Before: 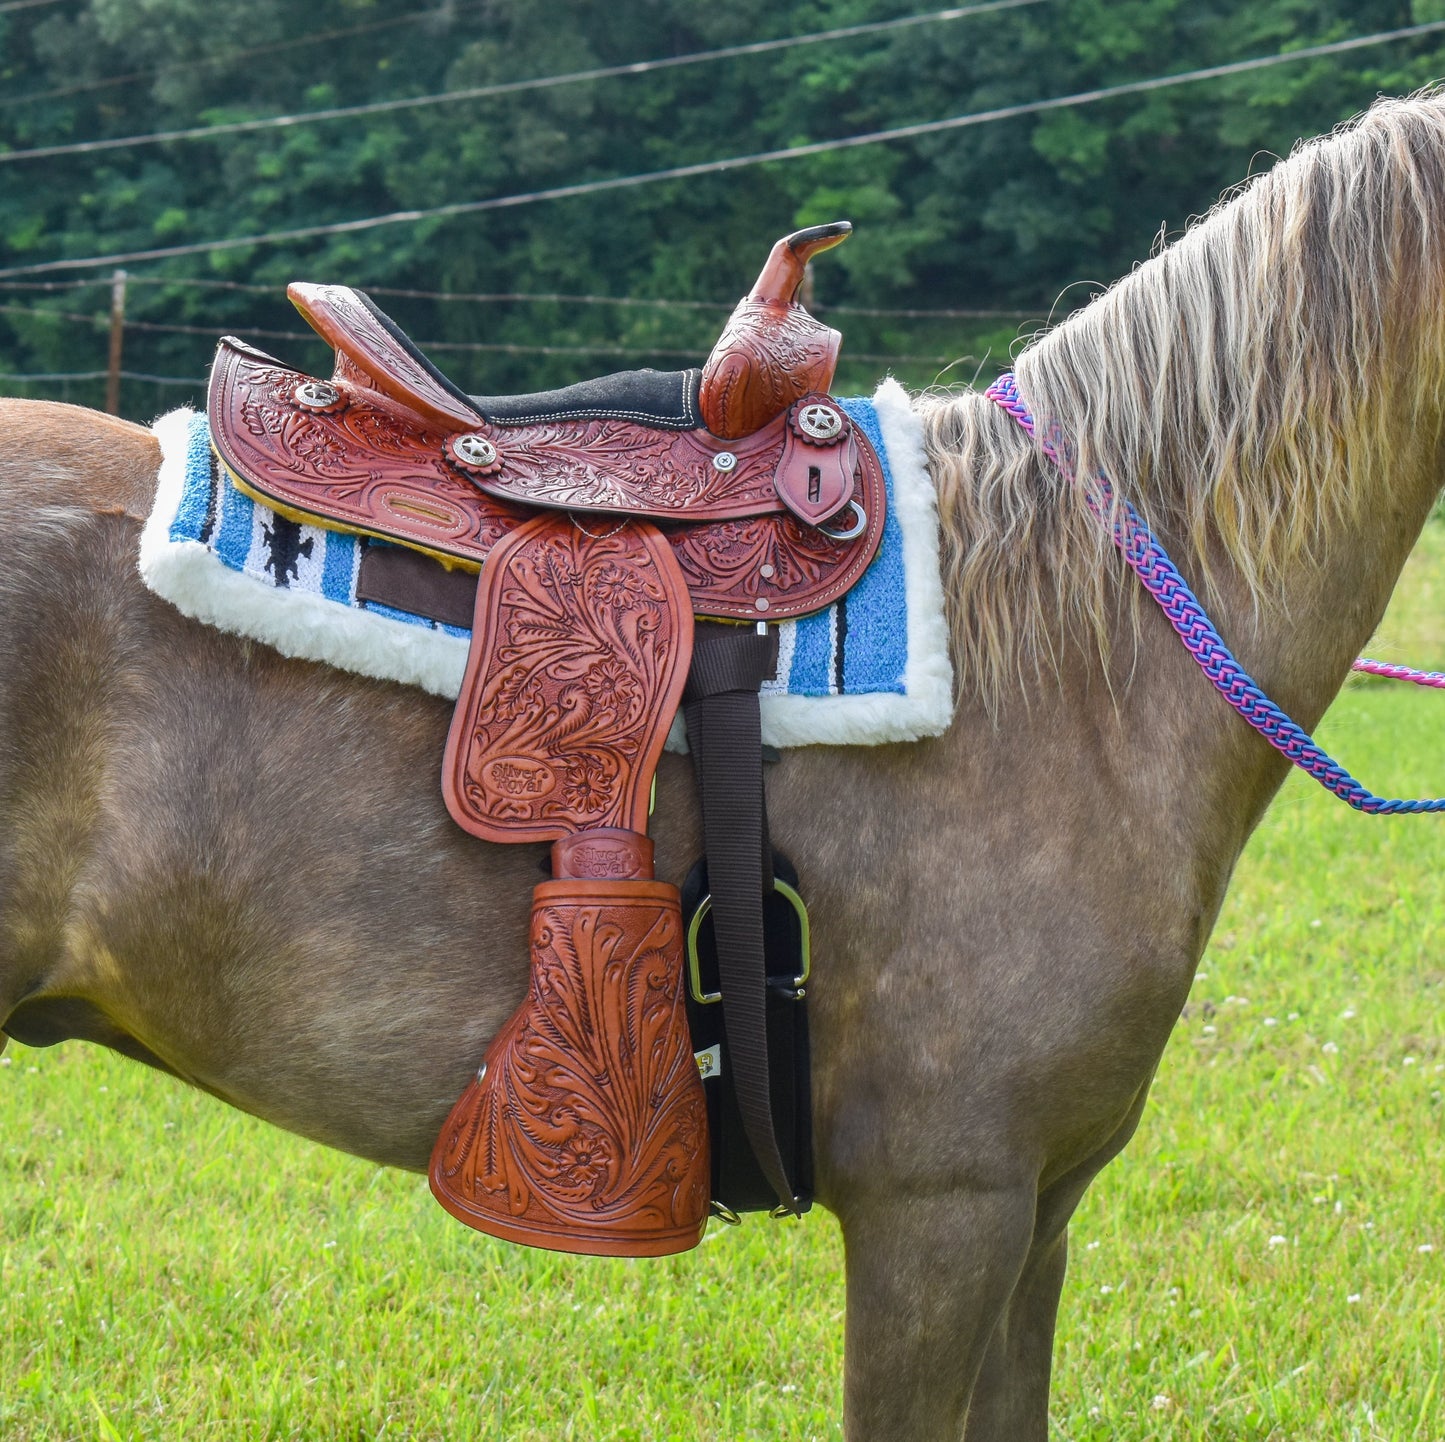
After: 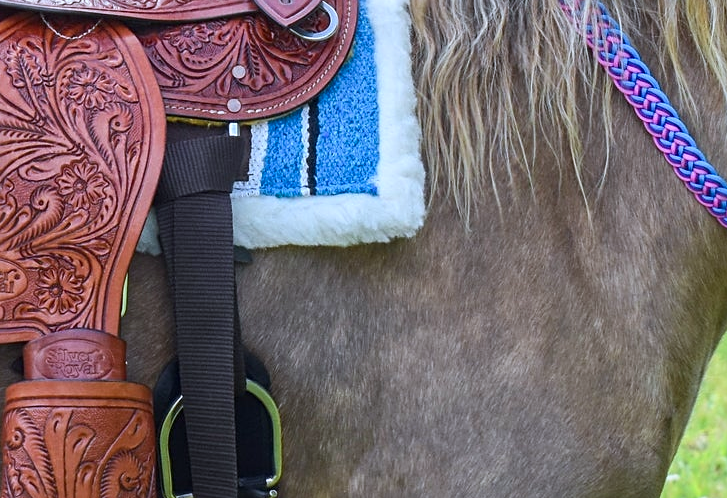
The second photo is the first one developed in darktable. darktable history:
crop: left 36.586%, top 34.662%, right 13.093%, bottom 30.755%
color calibration: illuminant as shot in camera, x 0.369, y 0.376, temperature 4327.91 K
contrast brightness saturation: contrast 0.101, brightness 0.012, saturation 0.025
sharpen: radius 2.485, amount 0.337
